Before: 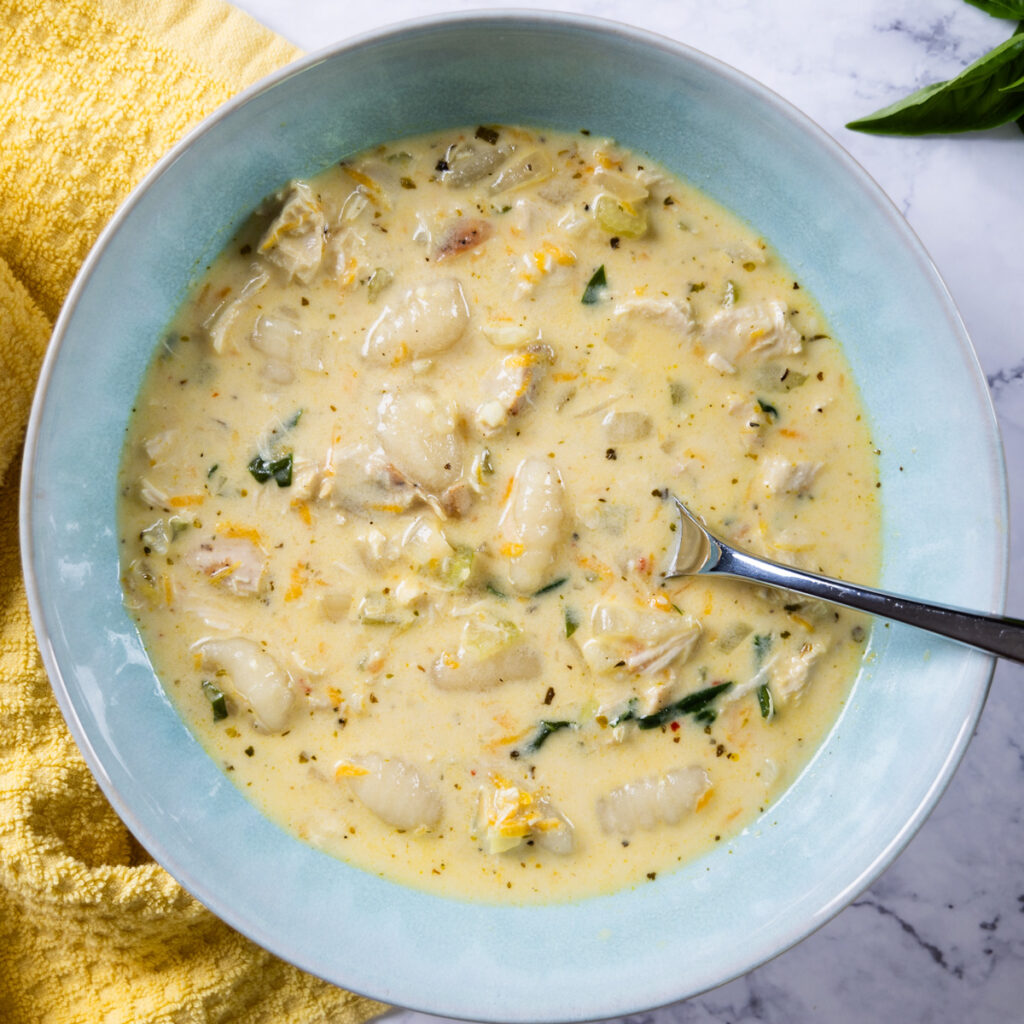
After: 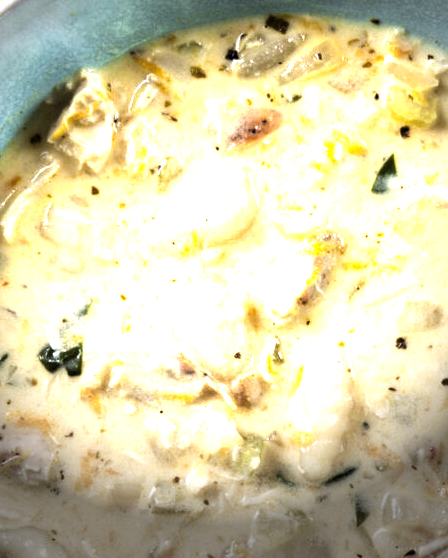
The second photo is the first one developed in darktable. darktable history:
exposure: black level correction 0, exposure 1.098 EV, compensate highlight preservation false
crop: left 20.54%, top 10.917%, right 35.621%, bottom 34.523%
vignetting: fall-off start 73.96%, brightness -0.89, center (-0.057, -0.357)
levels: levels [0.101, 0.578, 0.953]
